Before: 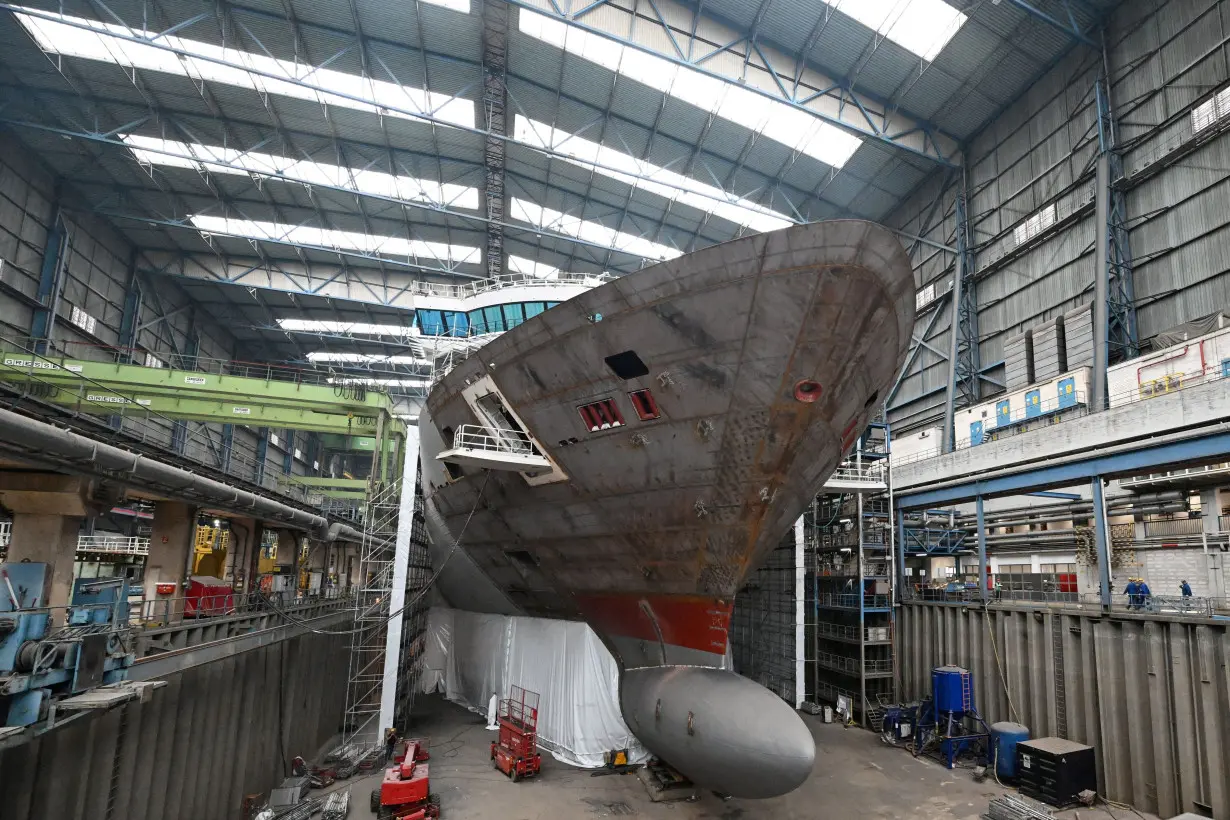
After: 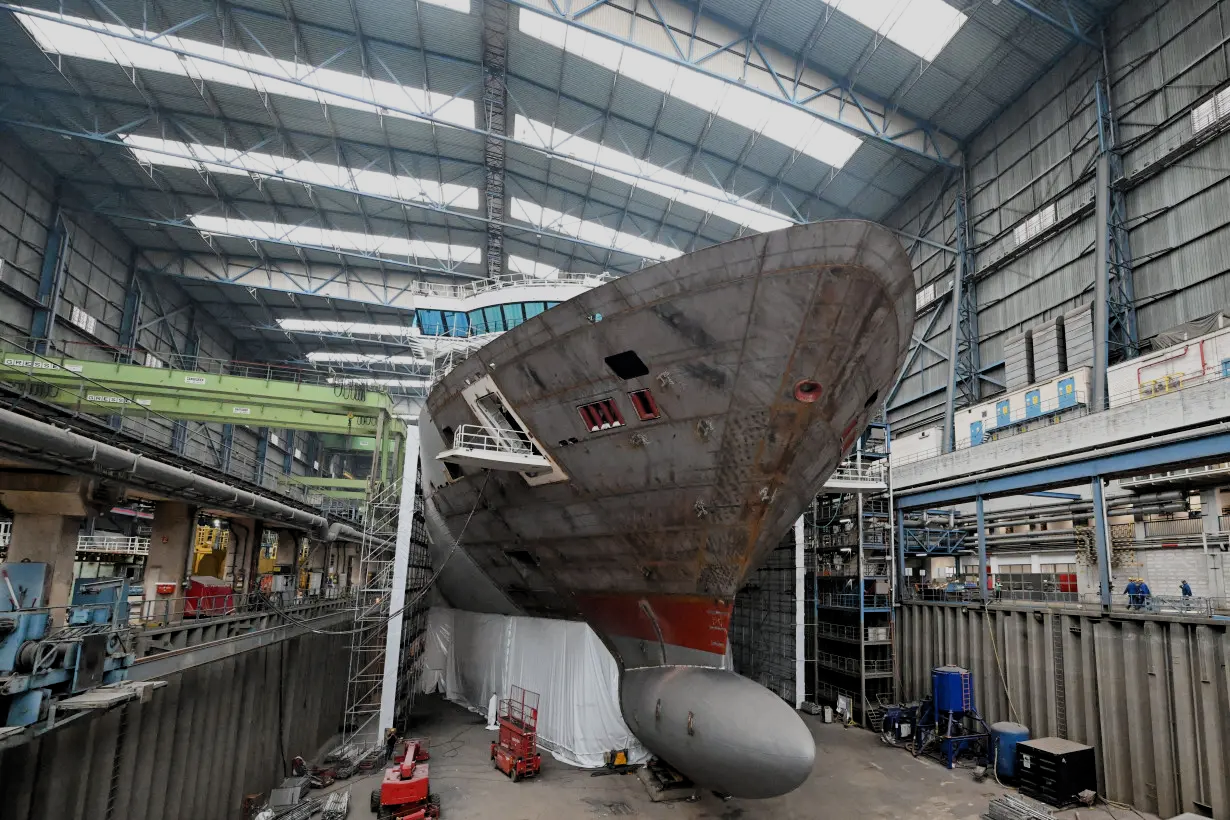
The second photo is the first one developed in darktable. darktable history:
filmic rgb: middle gray luminance 18.32%, black relative exposure -9 EV, white relative exposure 3.7 EV, threshold 3.03 EV, target black luminance 0%, hardness 4.8, latitude 67.43%, contrast 0.949, highlights saturation mix 19.55%, shadows ↔ highlights balance 20.95%, enable highlight reconstruction true
